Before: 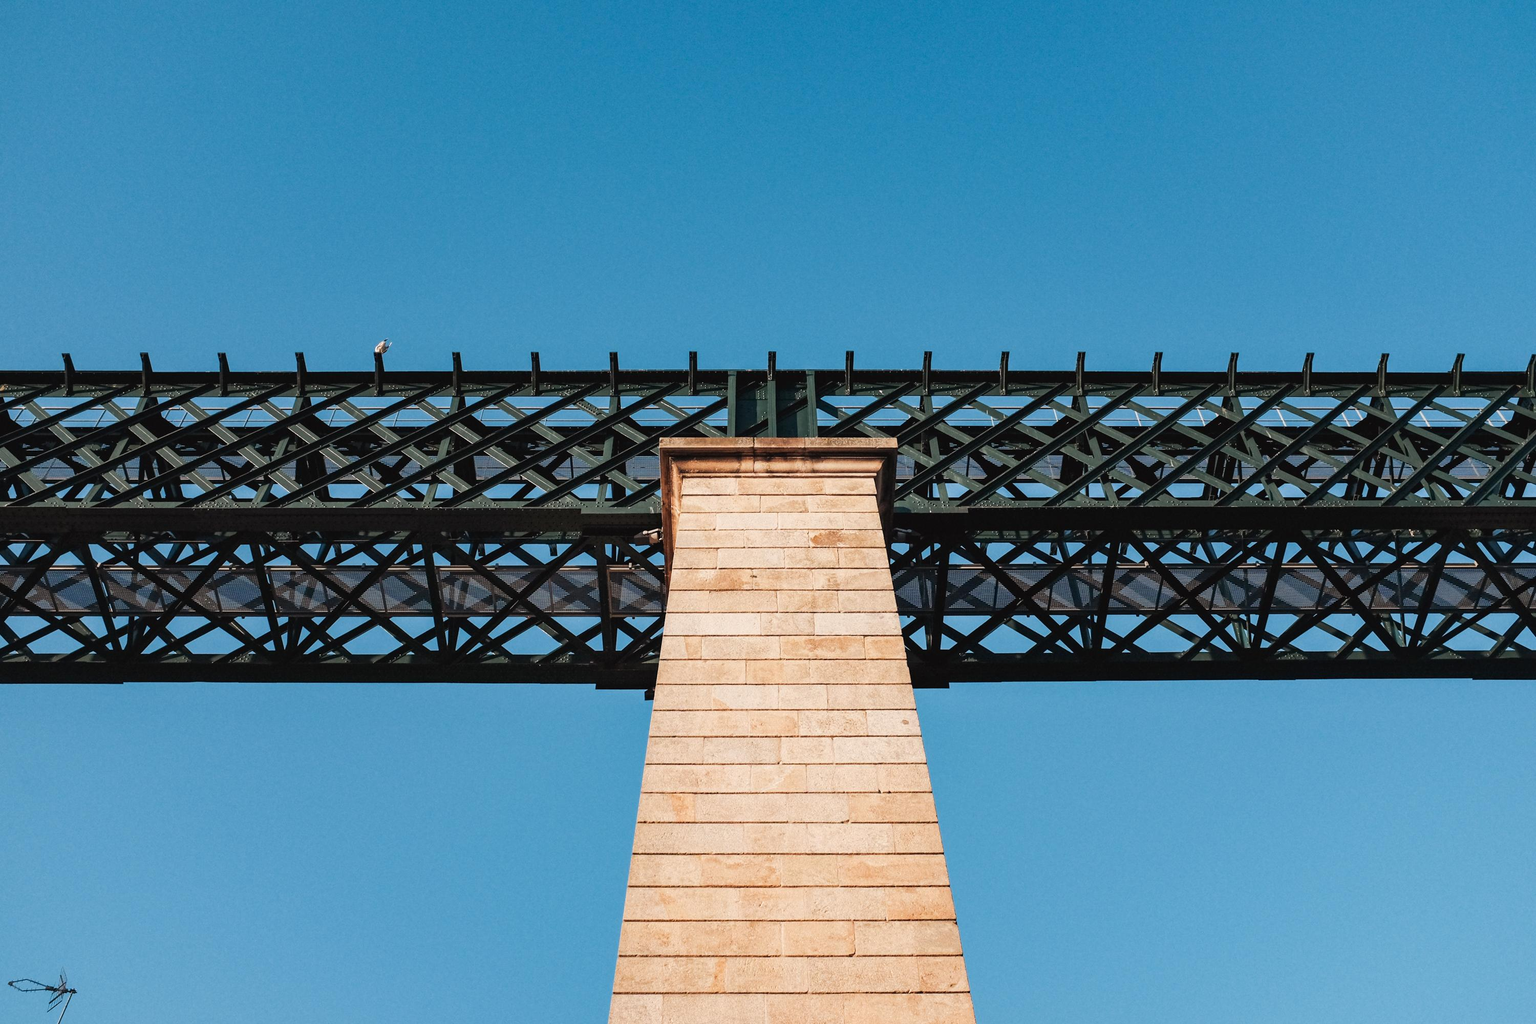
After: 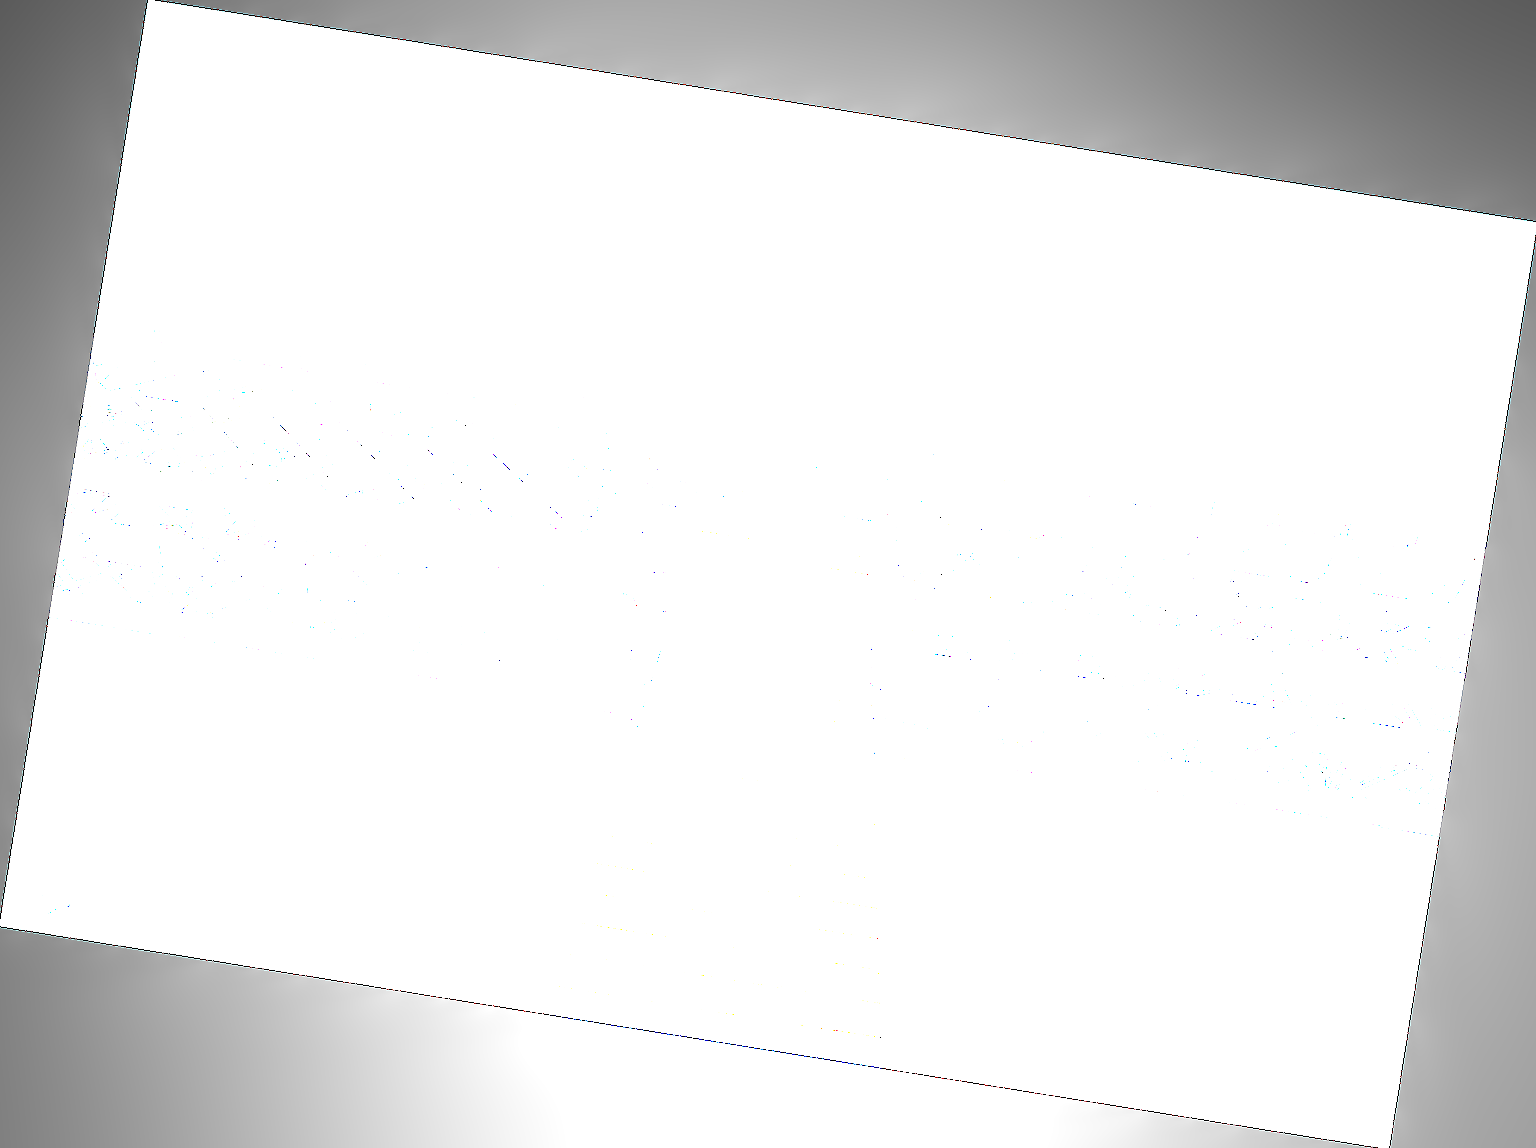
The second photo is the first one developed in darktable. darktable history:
rotate and perspective: rotation 9.12°, automatic cropping off
exposure: exposure 8 EV, compensate highlight preservation false
local contrast: highlights 61%, detail 143%, midtone range 0.428
color balance rgb: shadows lift › chroma 2%, shadows lift › hue 263°, highlights gain › chroma 8%, highlights gain › hue 84°, linear chroma grading › global chroma -15%, saturation formula JzAzBz (2021)
